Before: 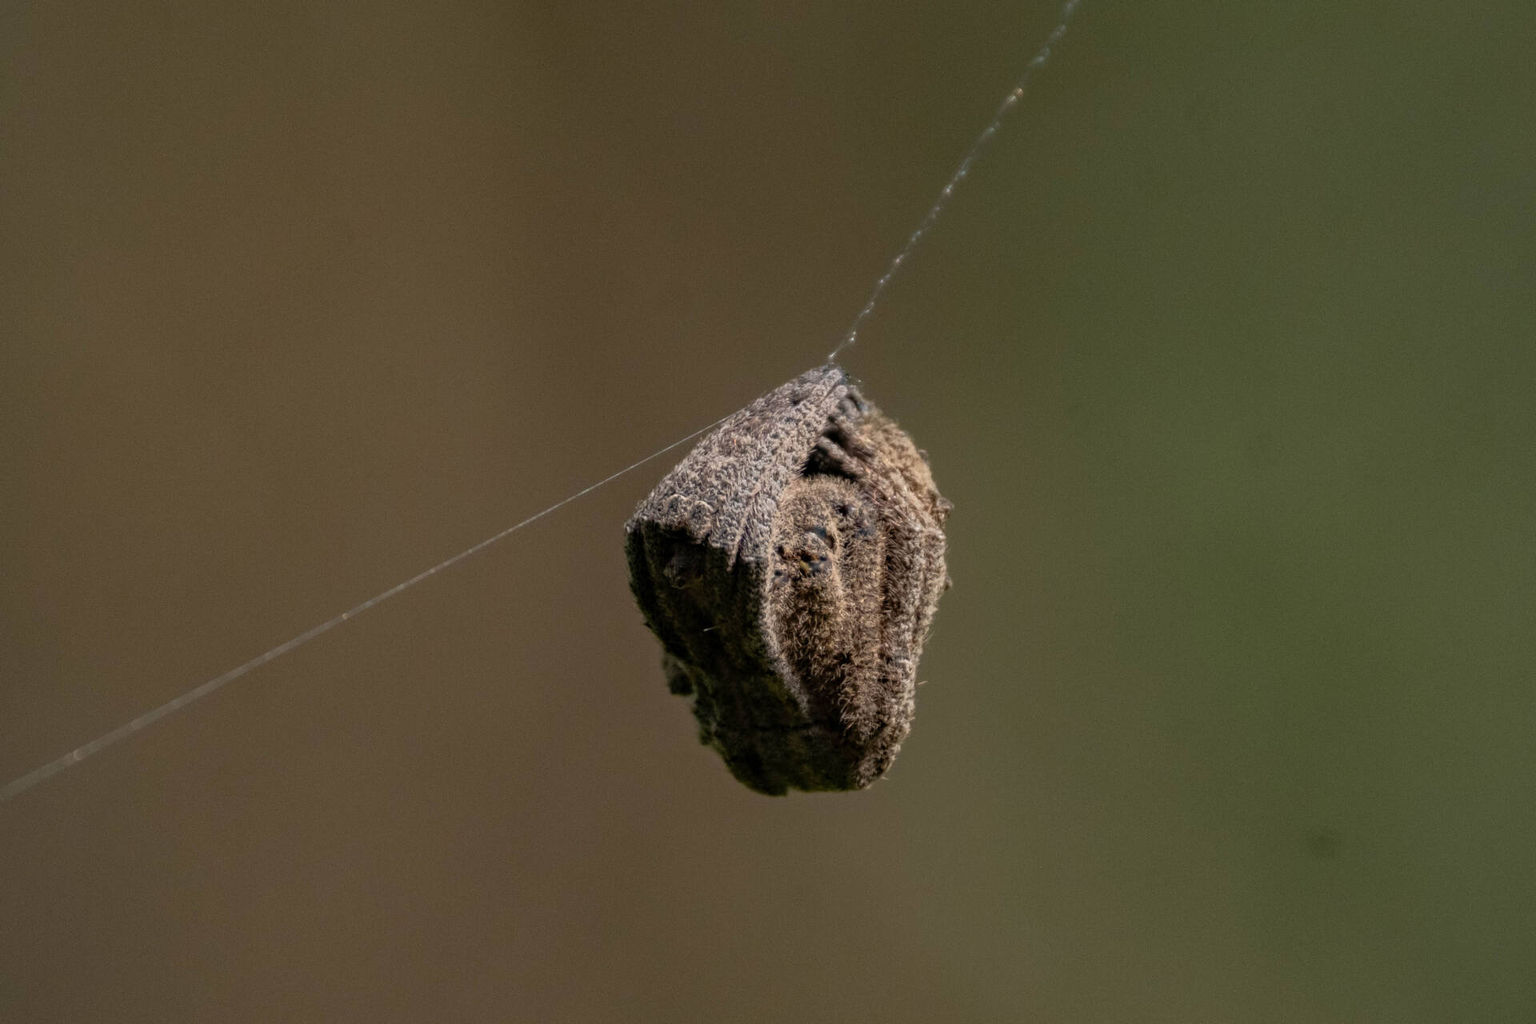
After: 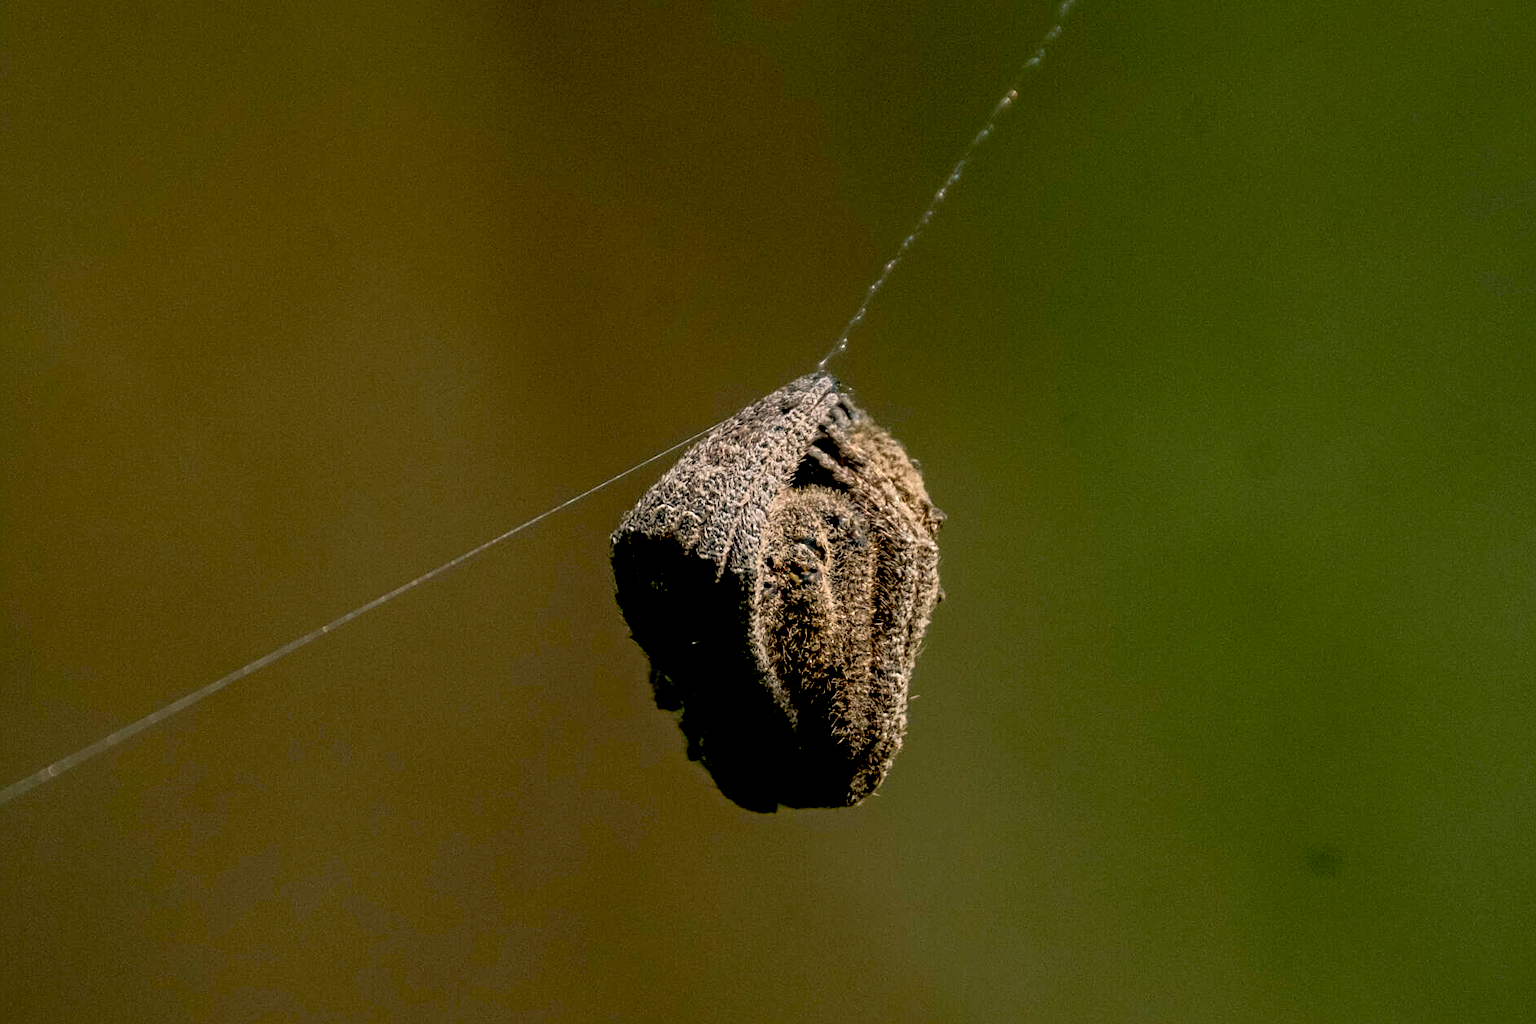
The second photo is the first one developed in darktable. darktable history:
exposure: black level correction 0.031, exposure 0.304 EV, compensate highlight preservation false
color correction: highlights a* 4.02, highlights b* 4.98, shadows a* -7.55, shadows b* 4.98
crop: left 1.743%, right 0.268%, bottom 2.011%
sharpen: on, module defaults
